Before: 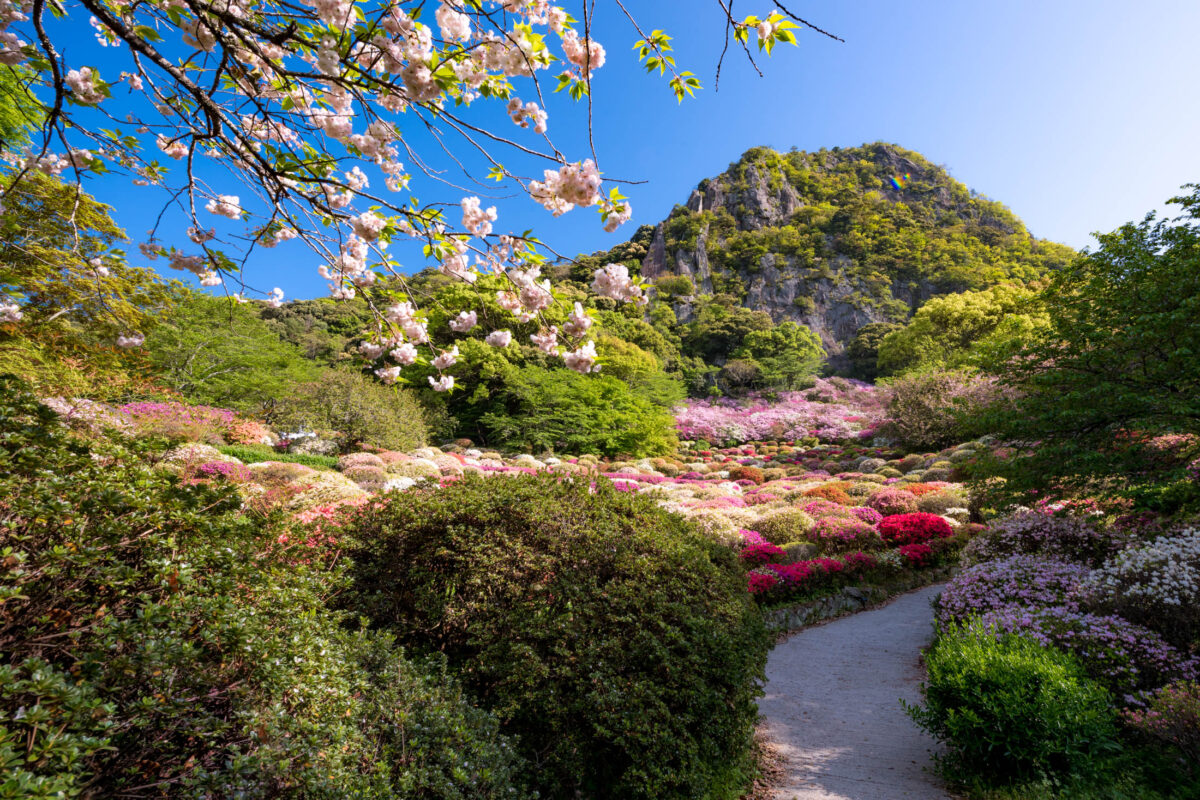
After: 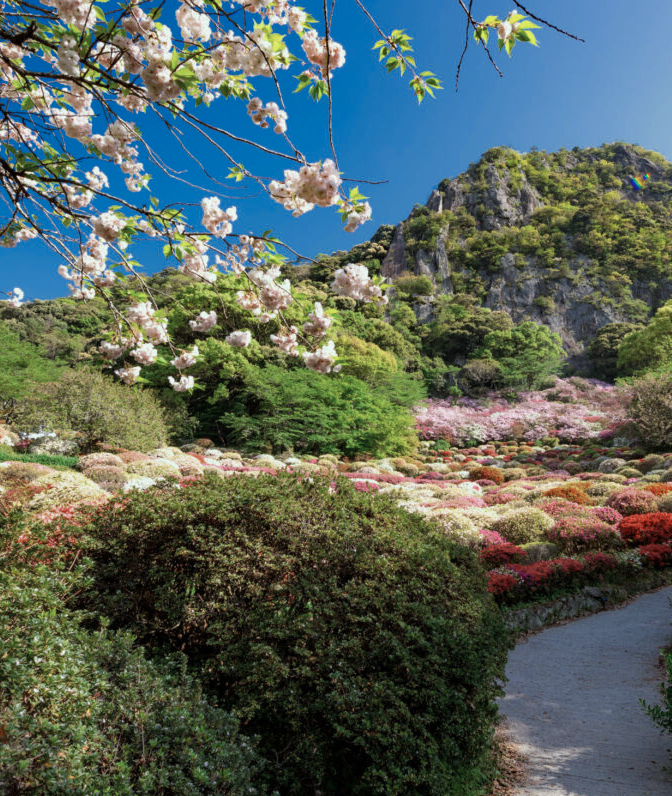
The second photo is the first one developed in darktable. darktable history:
color correction: highlights a* -8, highlights b* 3.1
crop: left 21.674%, right 22.086%
color zones: curves: ch0 [(0, 0.5) (0.125, 0.4) (0.25, 0.5) (0.375, 0.4) (0.5, 0.4) (0.625, 0.35) (0.75, 0.35) (0.875, 0.5)]; ch1 [(0, 0.35) (0.125, 0.45) (0.25, 0.35) (0.375, 0.35) (0.5, 0.35) (0.625, 0.35) (0.75, 0.45) (0.875, 0.35)]; ch2 [(0, 0.6) (0.125, 0.5) (0.25, 0.5) (0.375, 0.6) (0.5, 0.6) (0.625, 0.5) (0.75, 0.5) (0.875, 0.5)]
